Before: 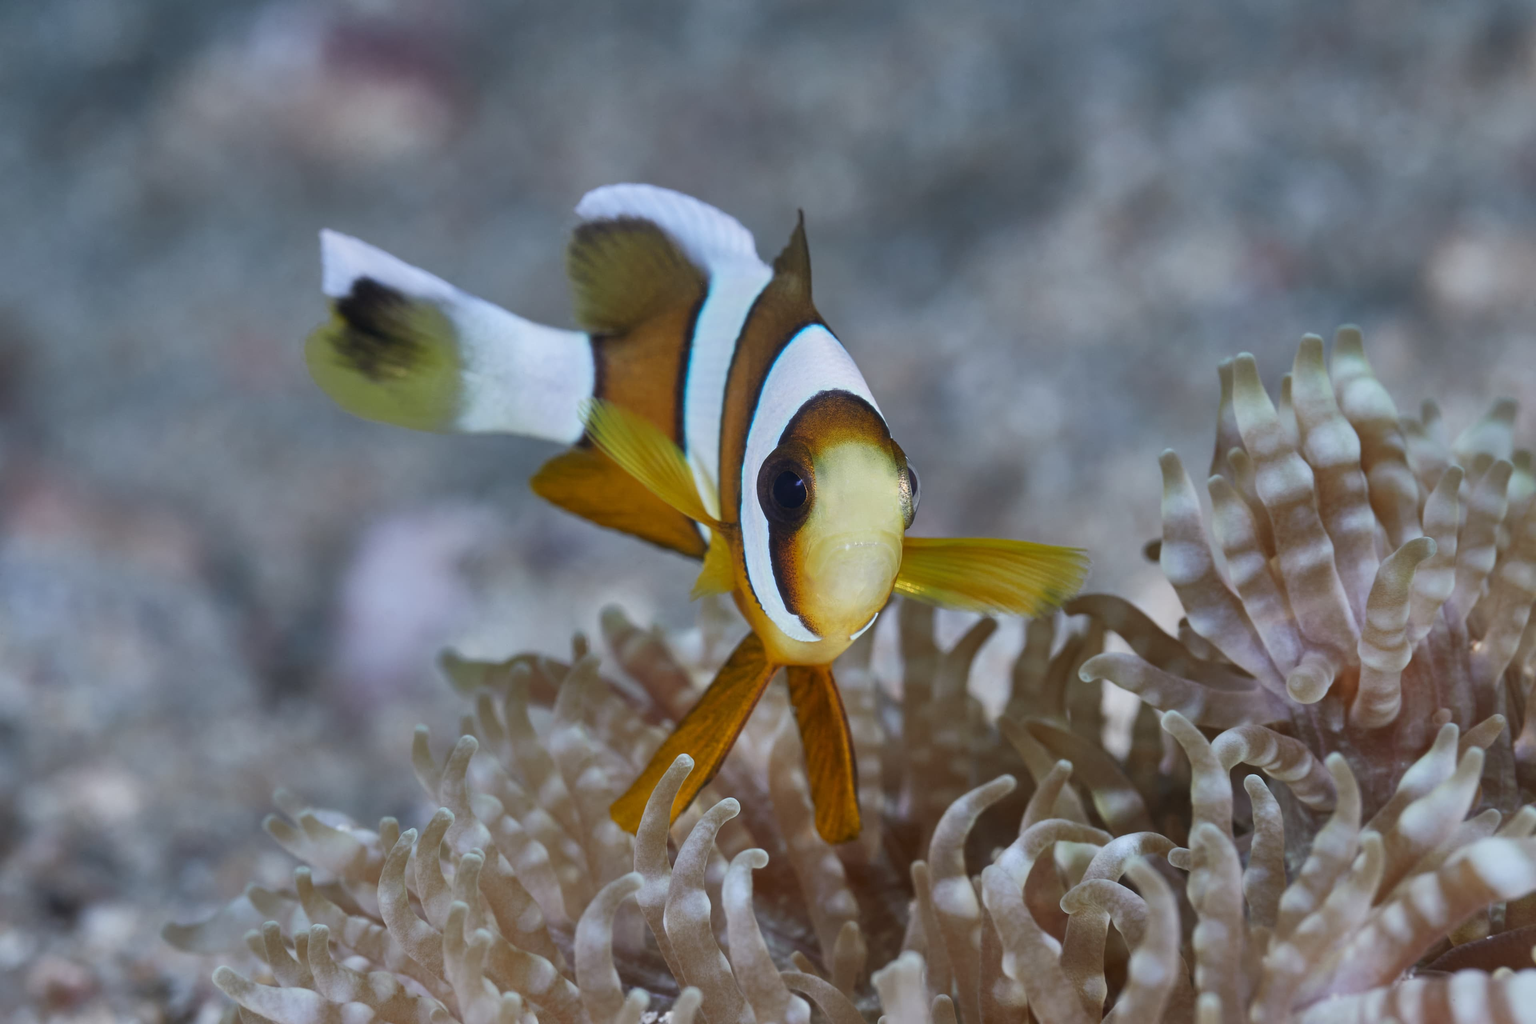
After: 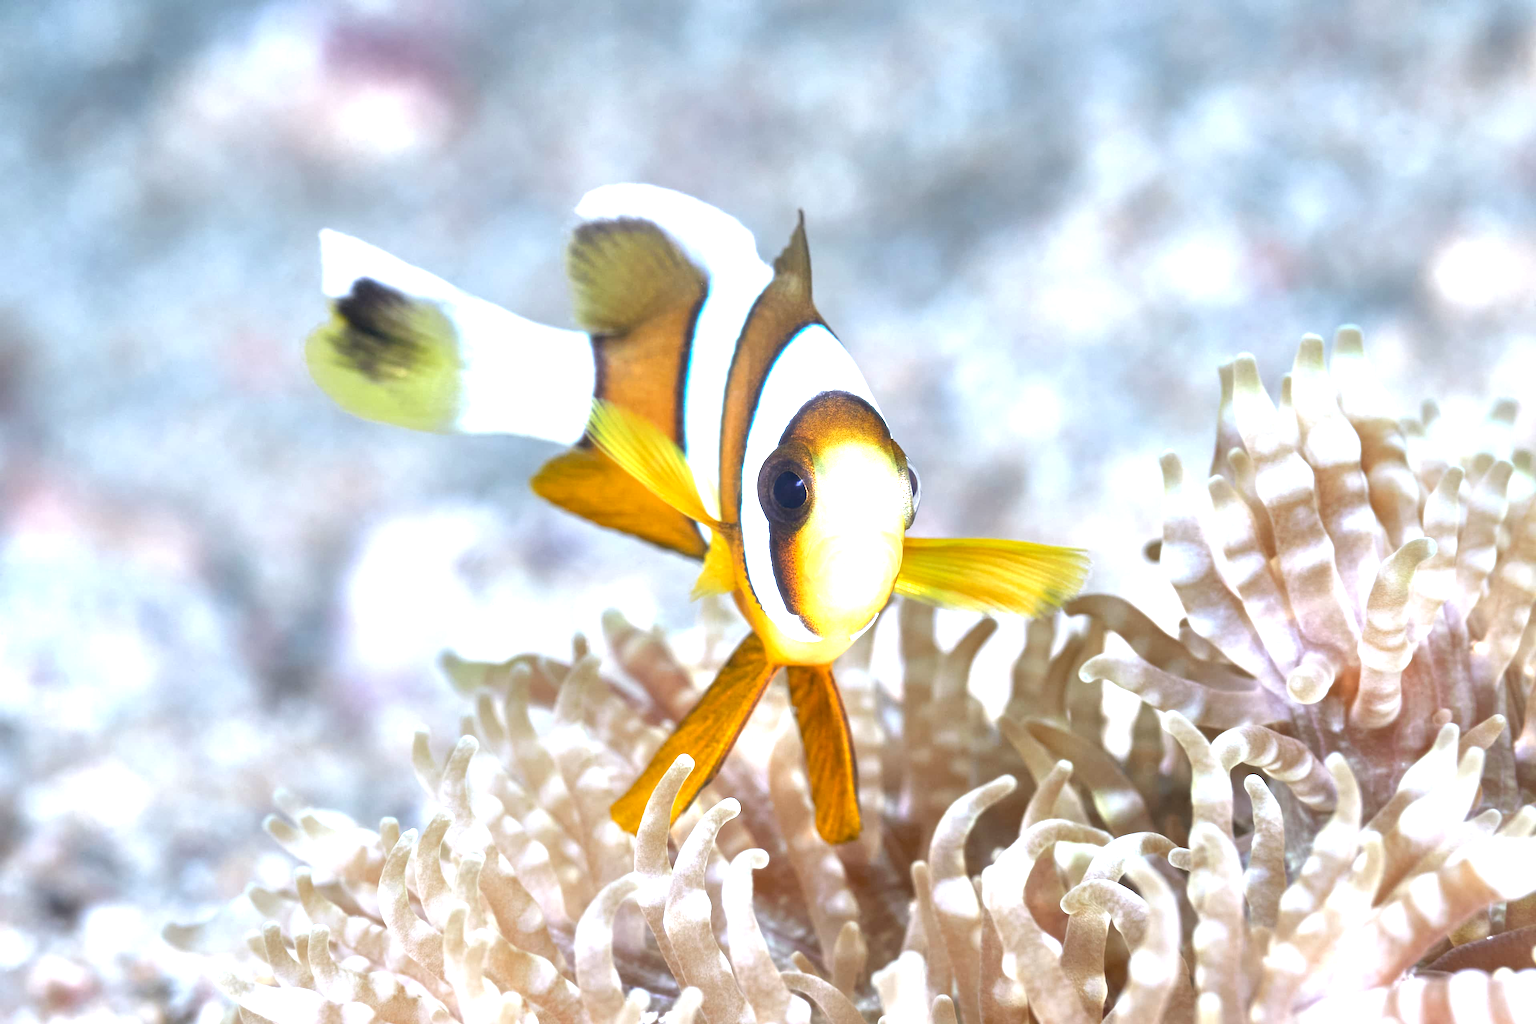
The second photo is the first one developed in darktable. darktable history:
exposure: black level correction 0.002, exposure 1.989 EV, compensate highlight preservation false
